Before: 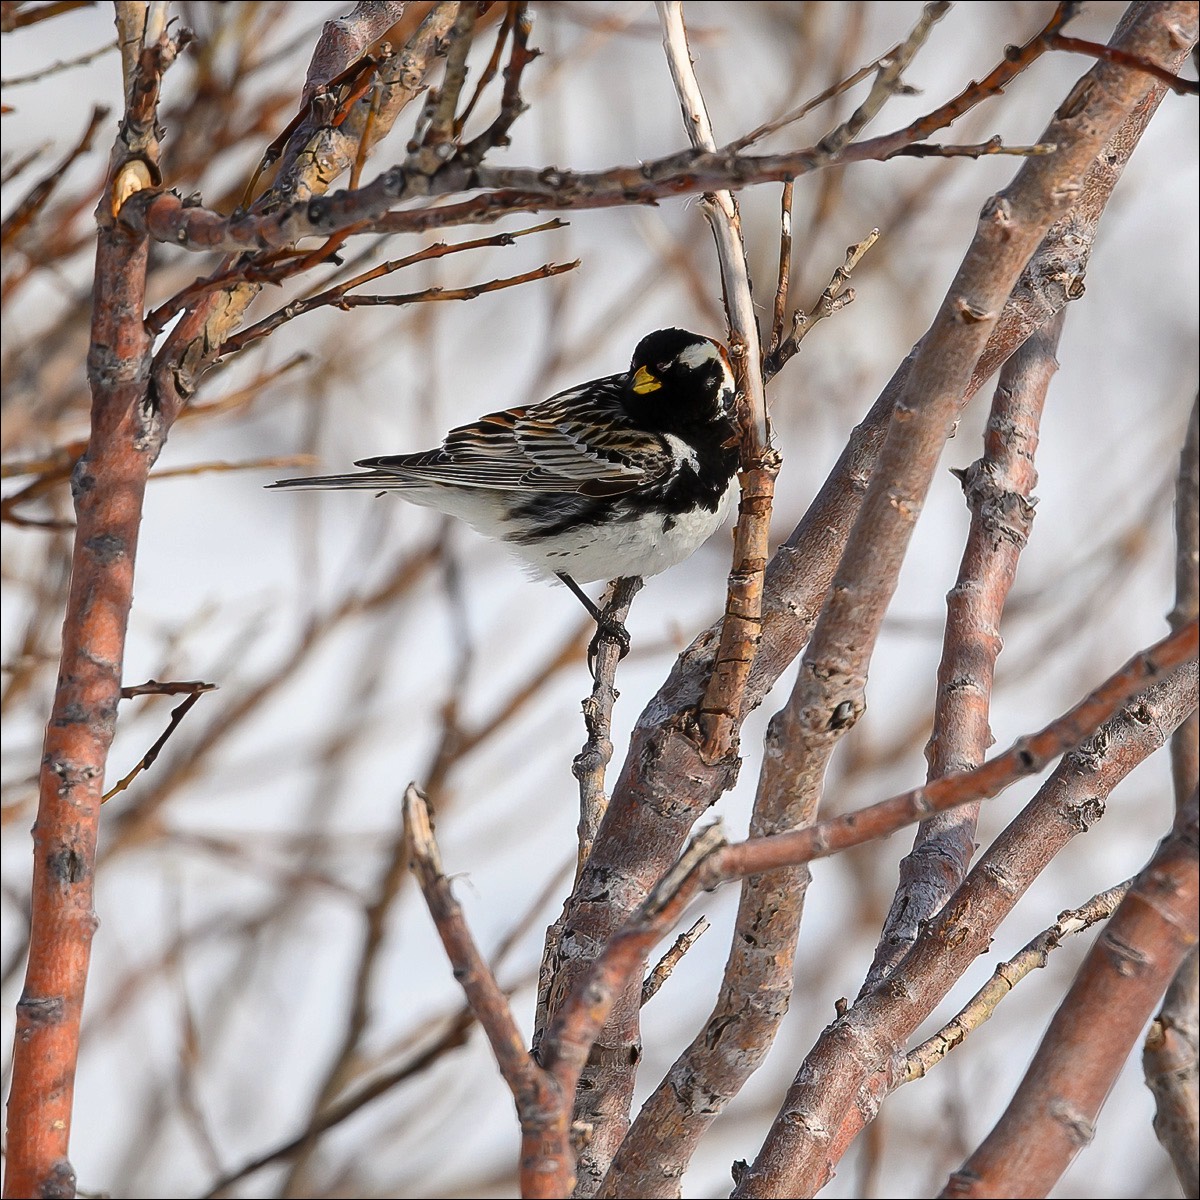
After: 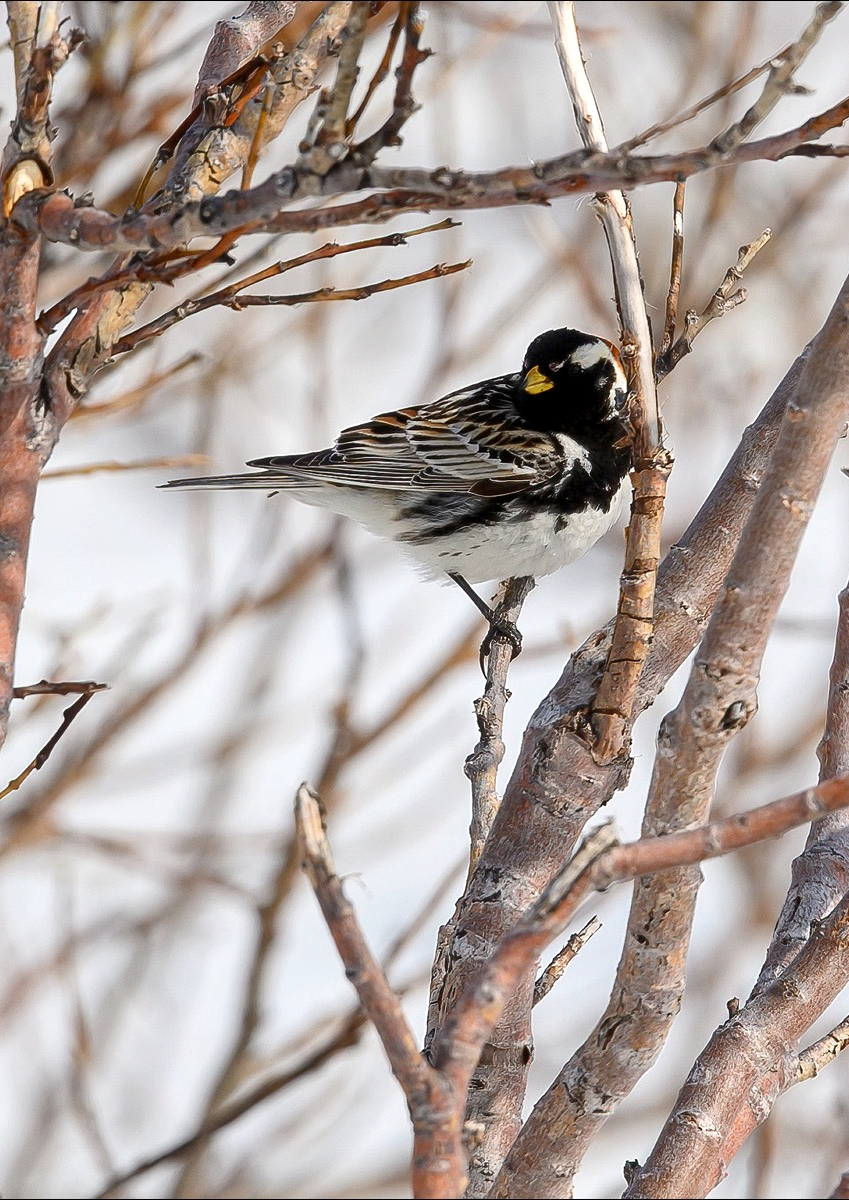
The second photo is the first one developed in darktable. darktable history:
local contrast: highlights 107%, shadows 98%, detail 120%, midtone range 0.2
crop and rotate: left 9.04%, right 20.142%
